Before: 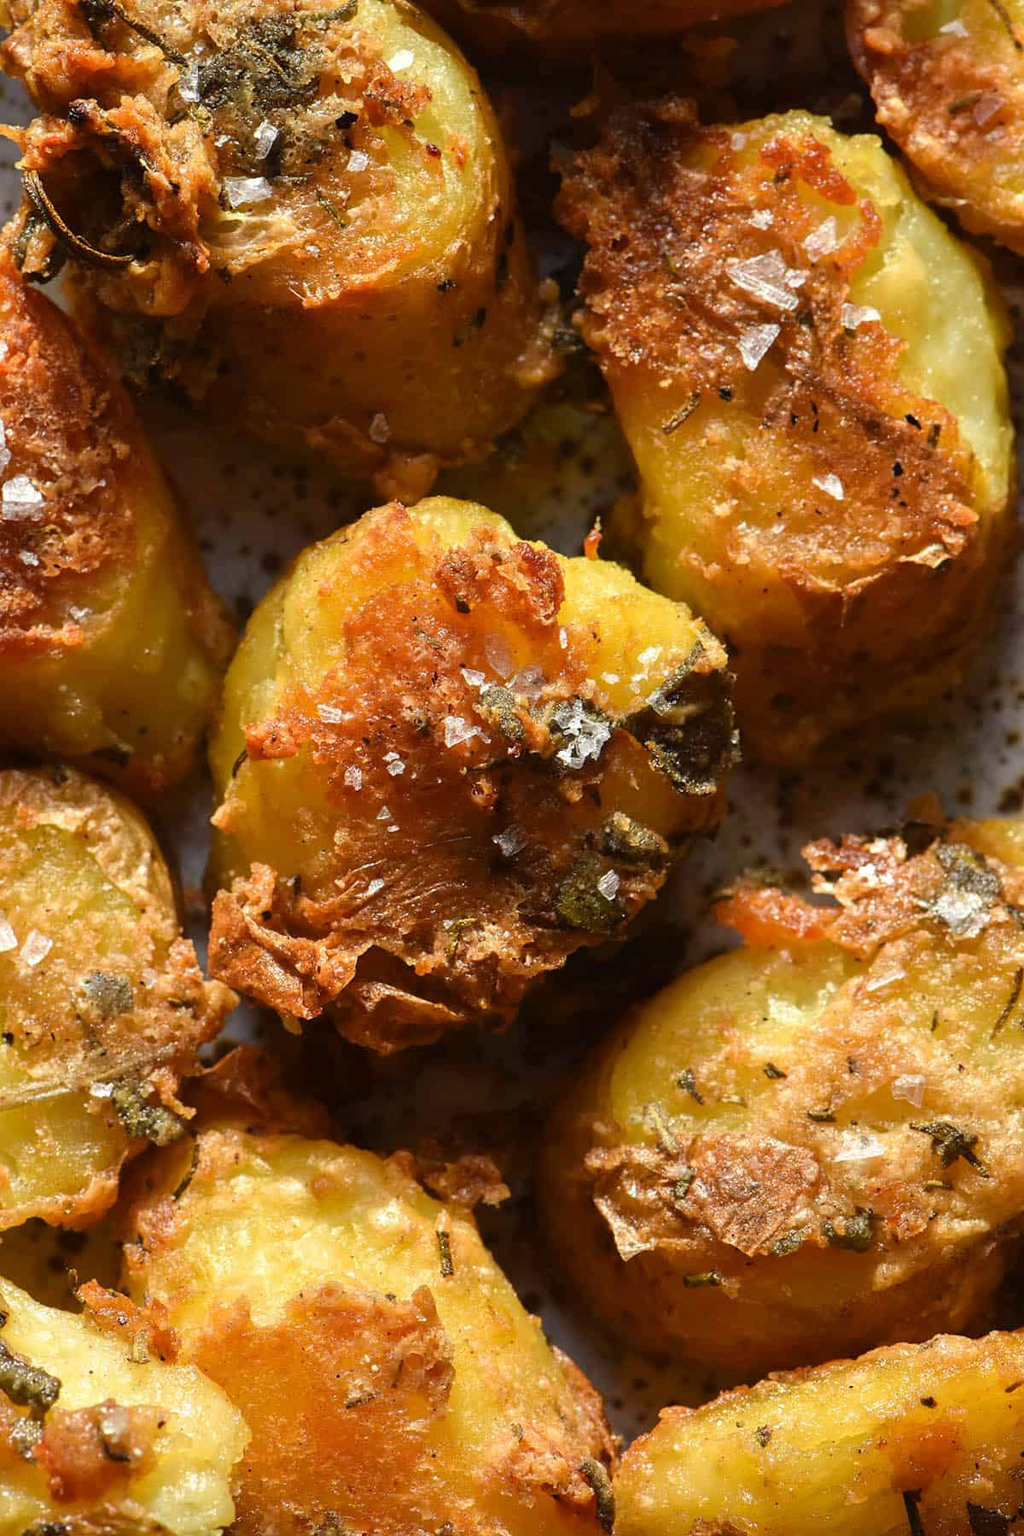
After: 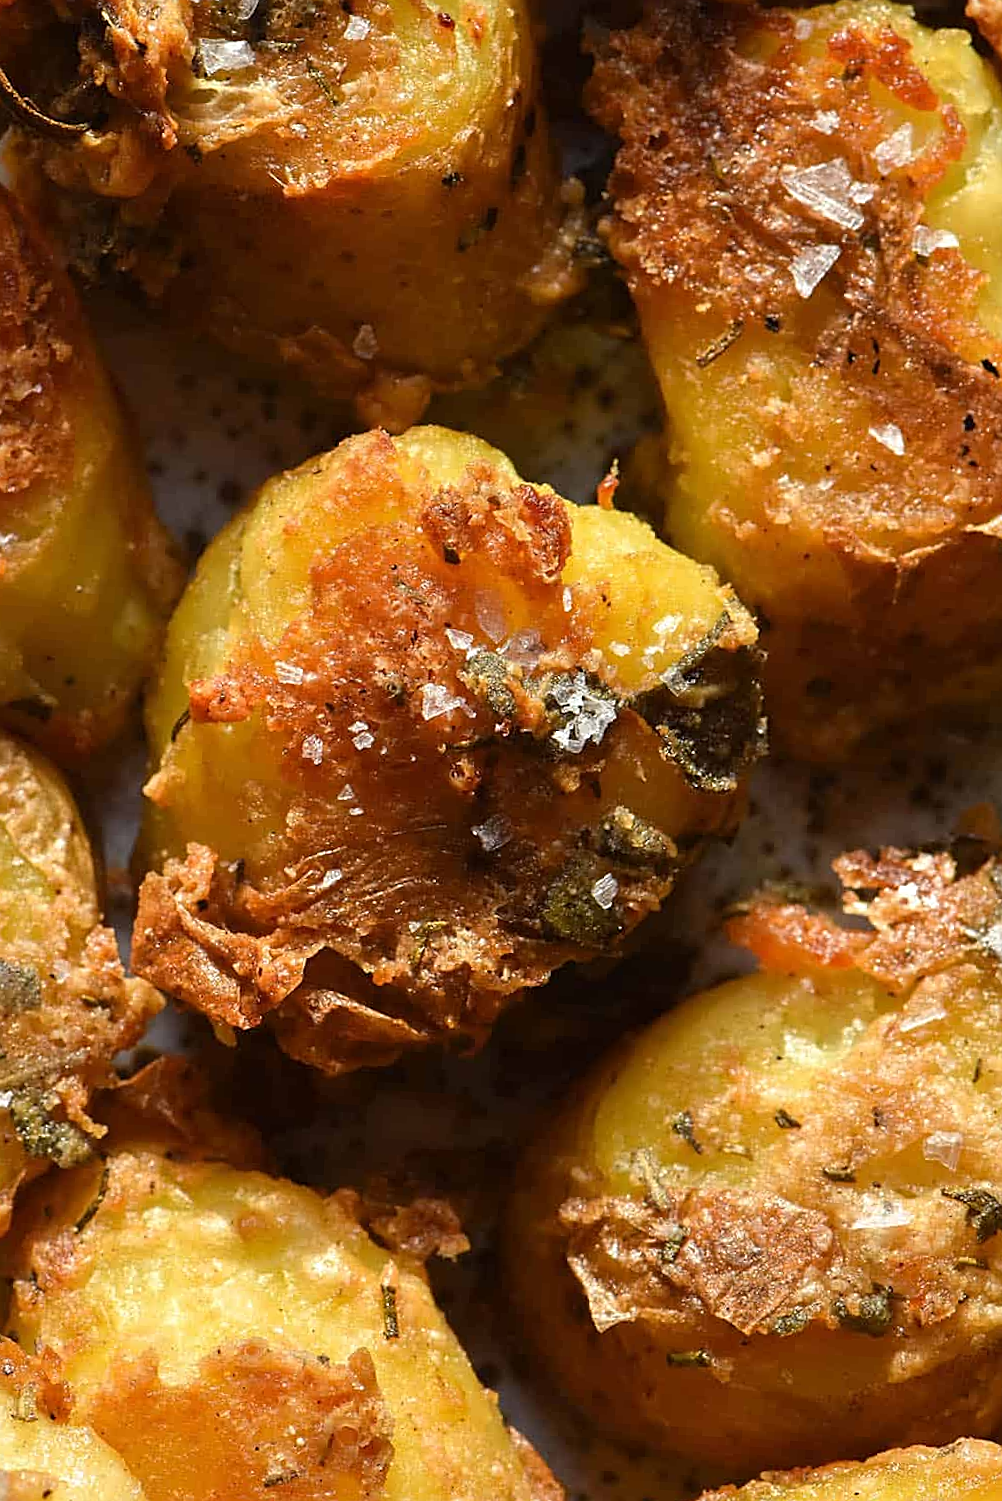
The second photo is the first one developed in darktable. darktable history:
sharpen: on, module defaults
color calibration: gray › normalize channels true, illuminant same as pipeline (D50), adaptation XYZ, x 0.346, y 0.358, temperature 5015.75 K, gamut compression 0.012
crop and rotate: angle -3.1°, left 5.129%, top 5.172%, right 4.641%, bottom 4.756%
